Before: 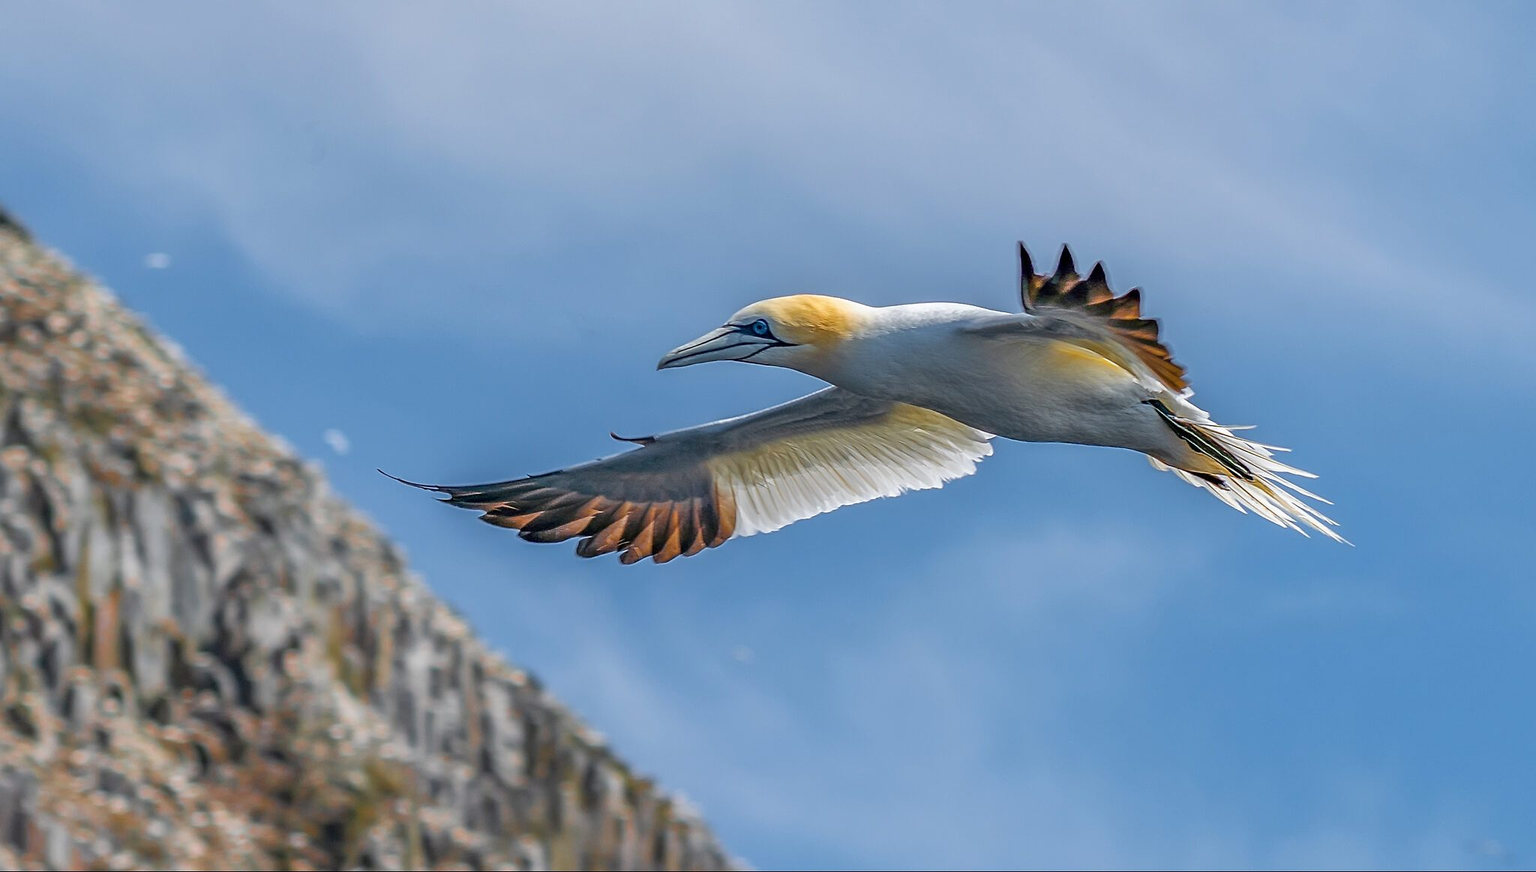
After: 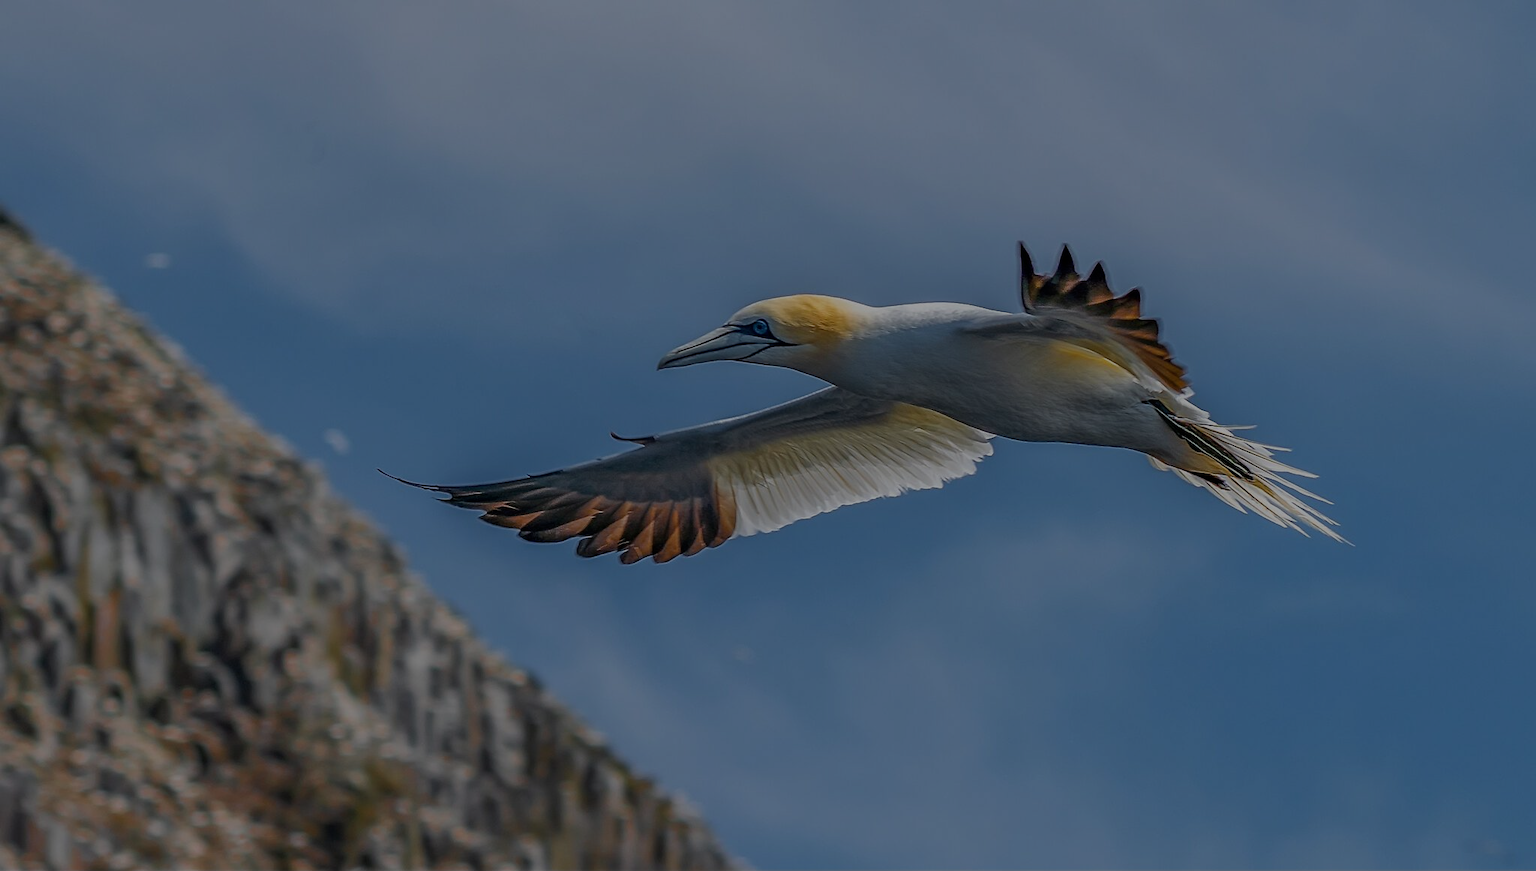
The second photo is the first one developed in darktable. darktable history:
exposure: exposure -1.548 EV, compensate highlight preservation false
